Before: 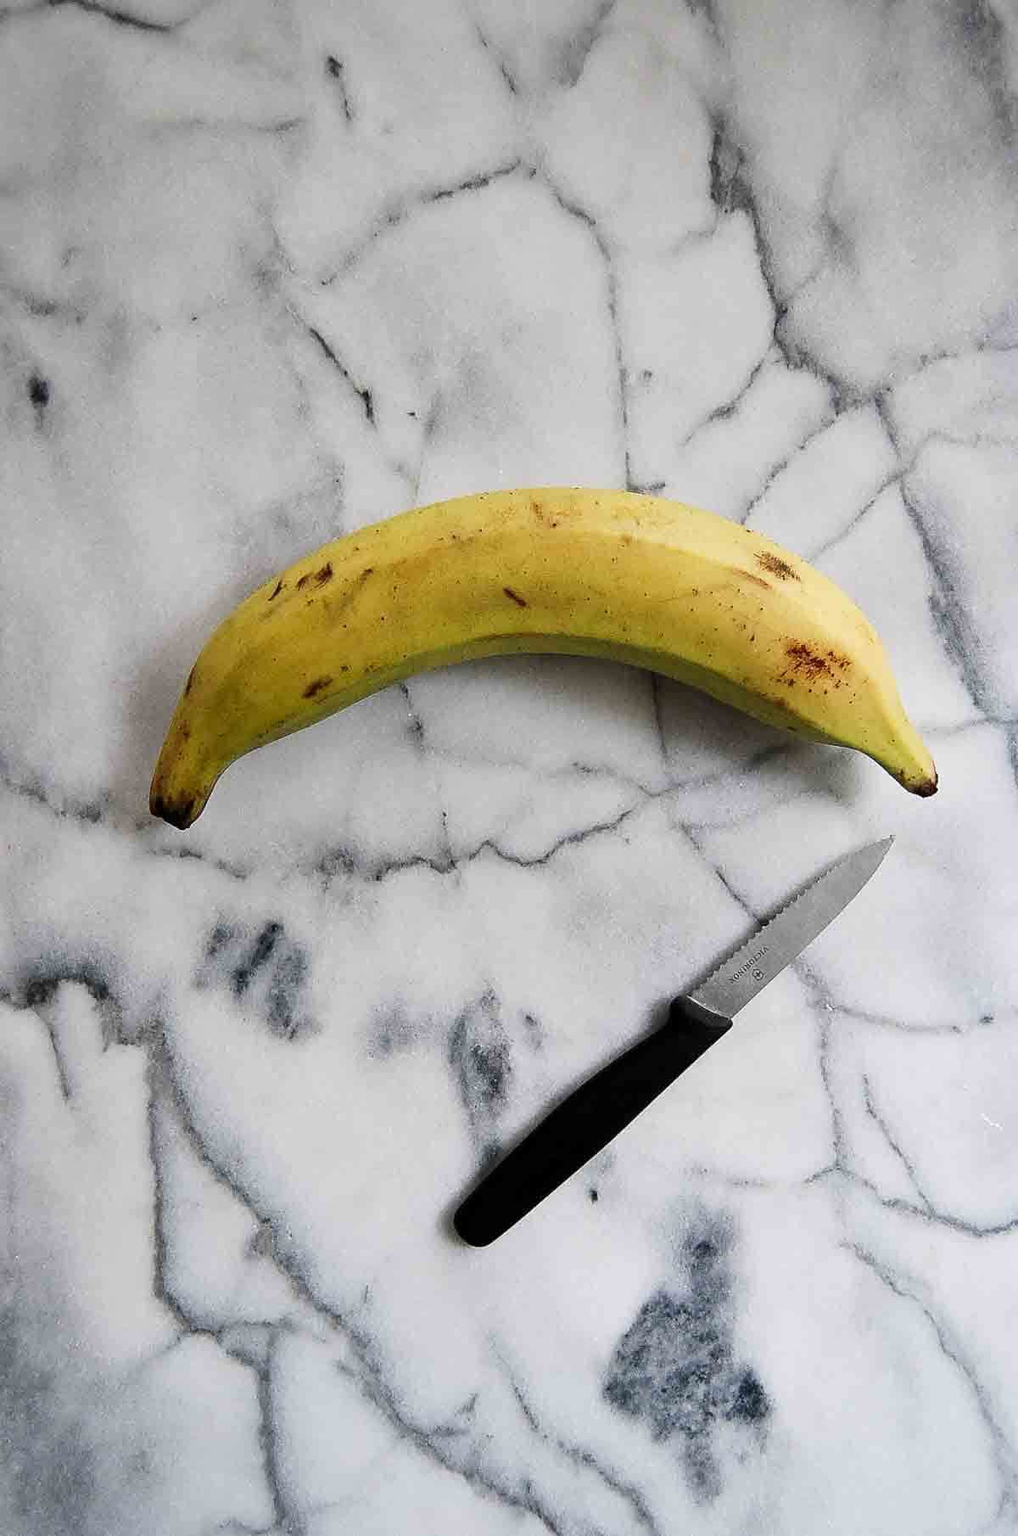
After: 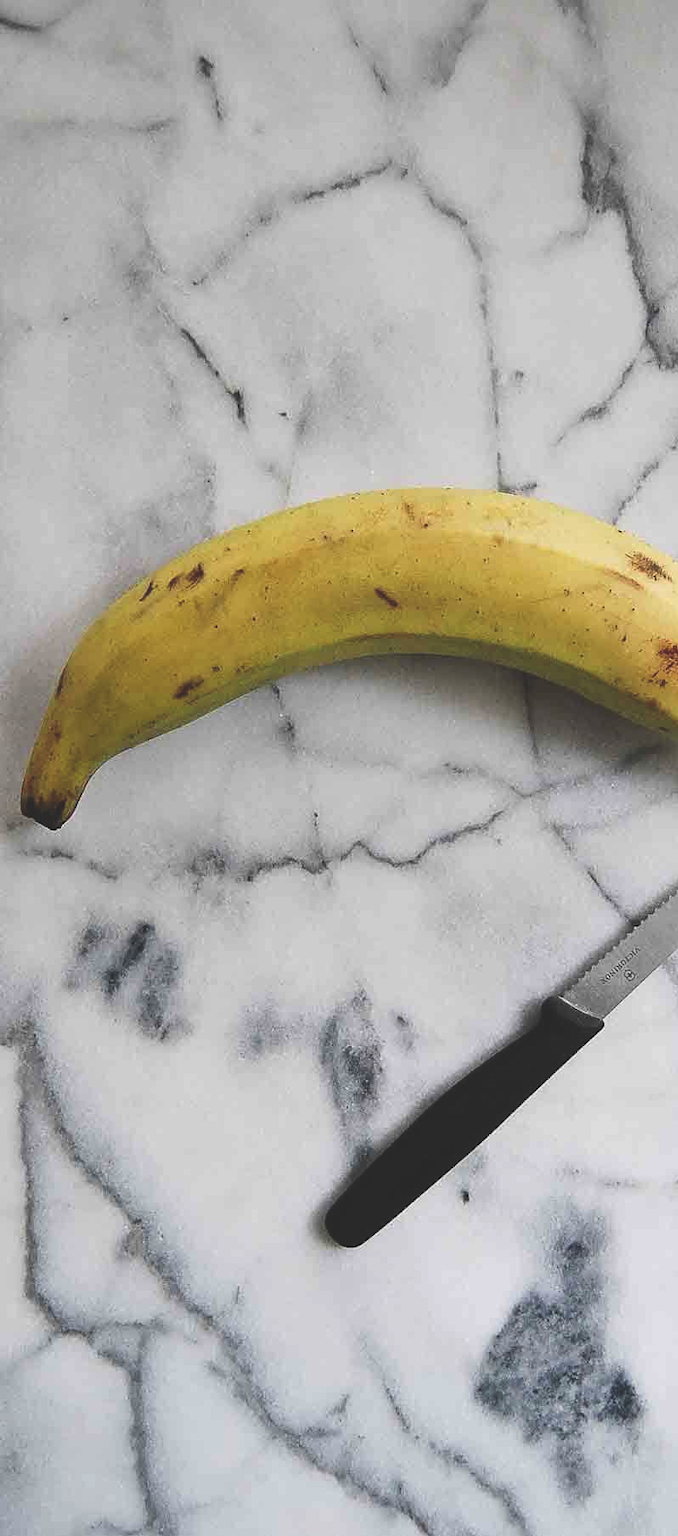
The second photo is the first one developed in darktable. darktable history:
exposure: black level correction -0.023, exposure -0.039 EV, compensate highlight preservation false
crop and rotate: left 12.673%, right 20.66%
